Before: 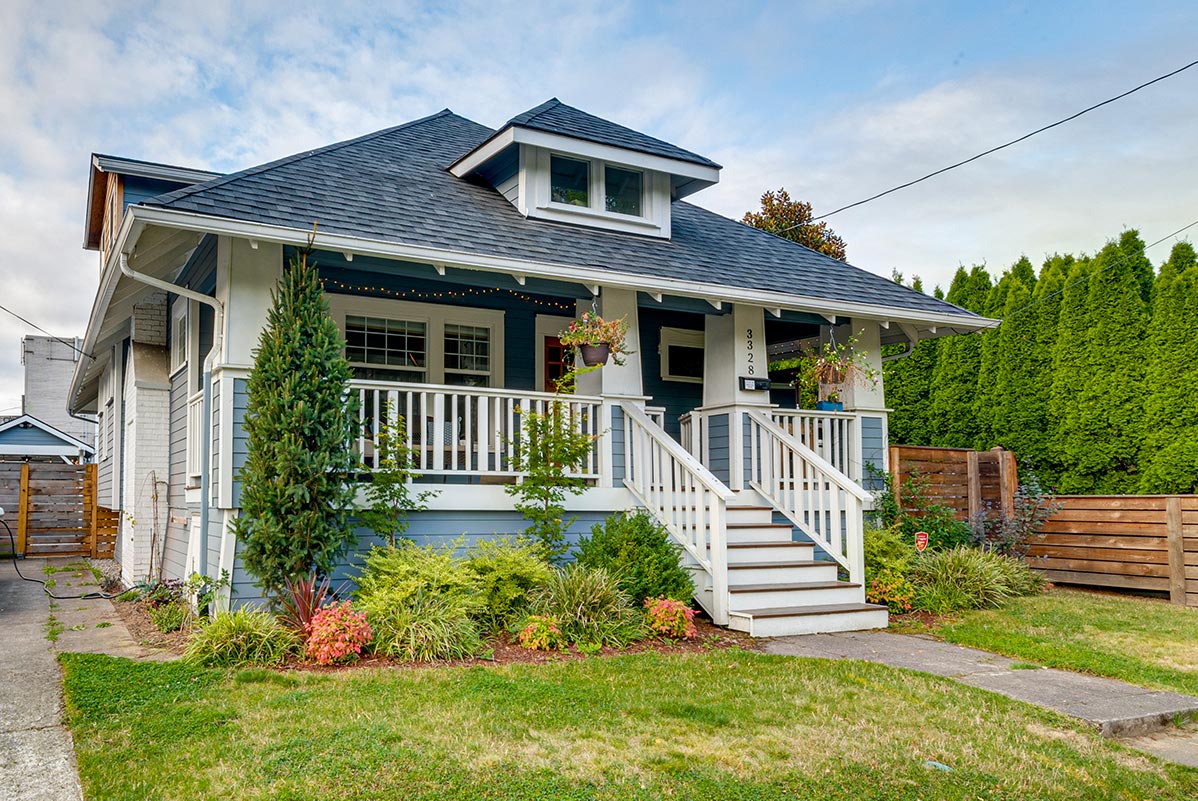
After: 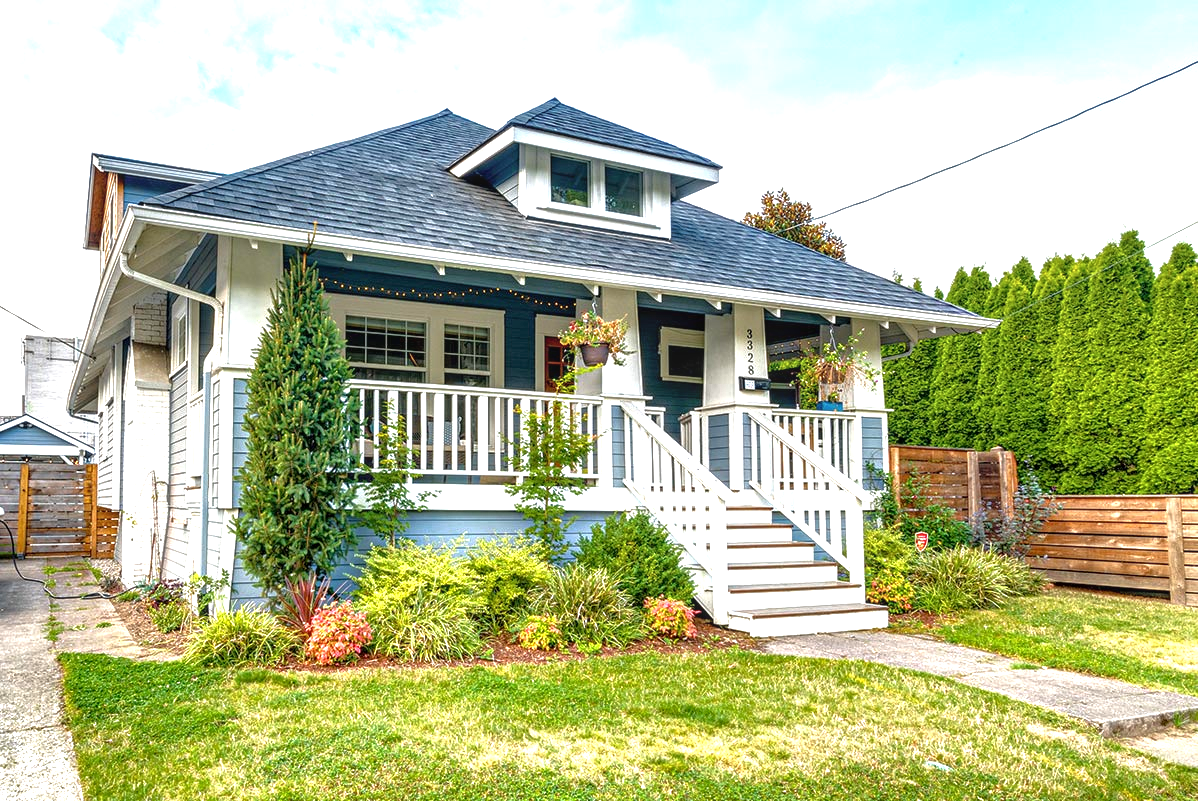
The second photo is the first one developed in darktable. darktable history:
local contrast: on, module defaults
exposure: exposure 1 EV, compensate highlight preservation false
tone equalizer: -8 EV 0 EV, -7 EV 0.001 EV, -6 EV -0.002 EV, -5 EV -0.003 EV, -4 EV -0.08 EV, -3 EV -0.205 EV, -2 EV -0.281 EV, -1 EV 0.102 EV, +0 EV 0.281 EV, edges refinement/feathering 500, mask exposure compensation -1.57 EV, preserve details no
